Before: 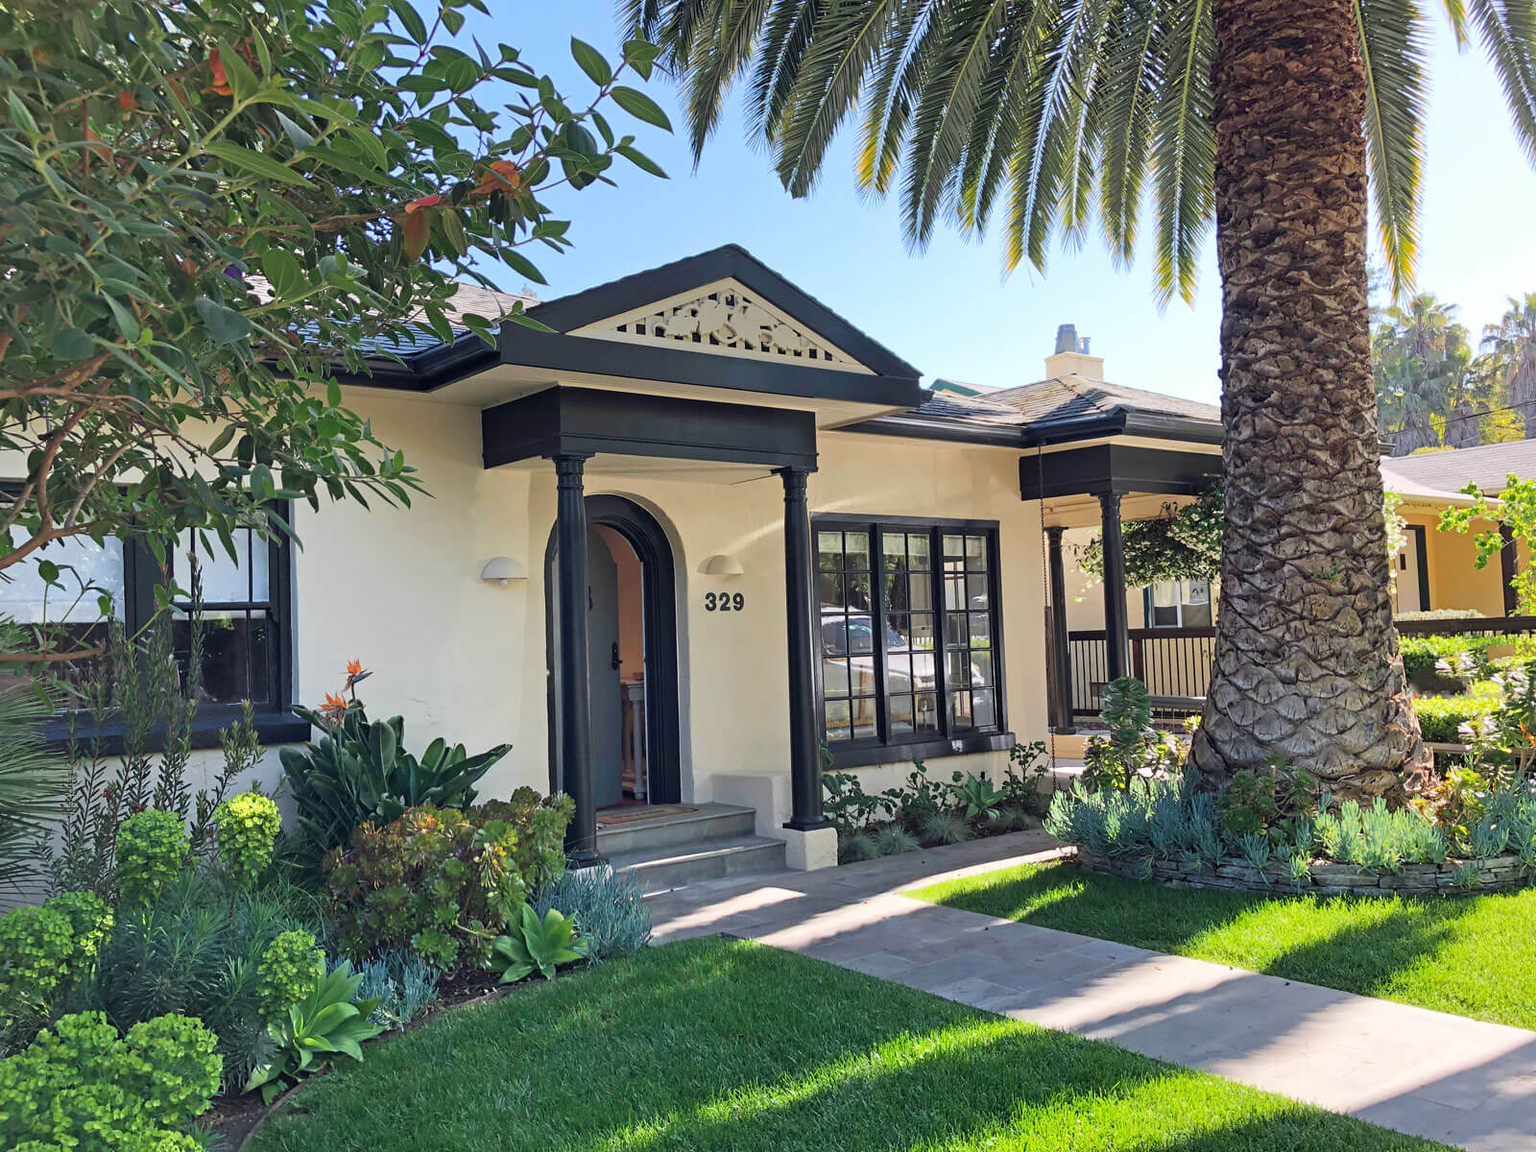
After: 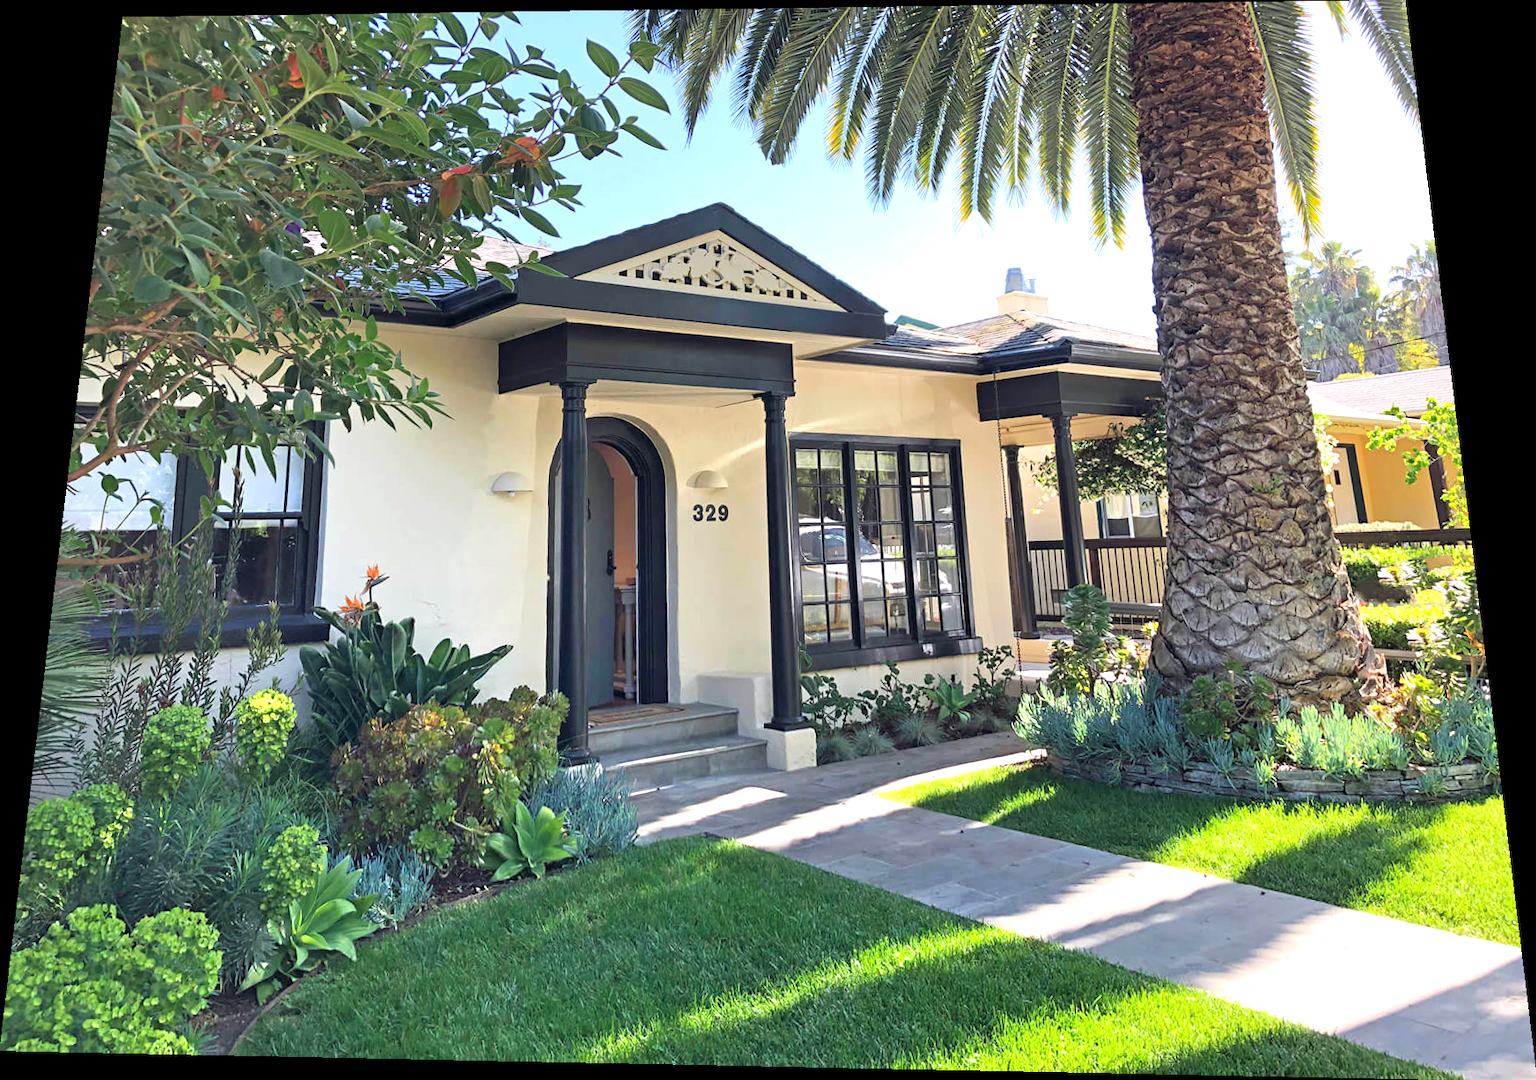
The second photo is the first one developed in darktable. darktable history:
exposure: exposure 0.574 EV, compensate highlight preservation false
rotate and perspective: rotation 0.128°, lens shift (vertical) -0.181, lens shift (horizontal) -0.044, shear 0.001, automatic cropping off
